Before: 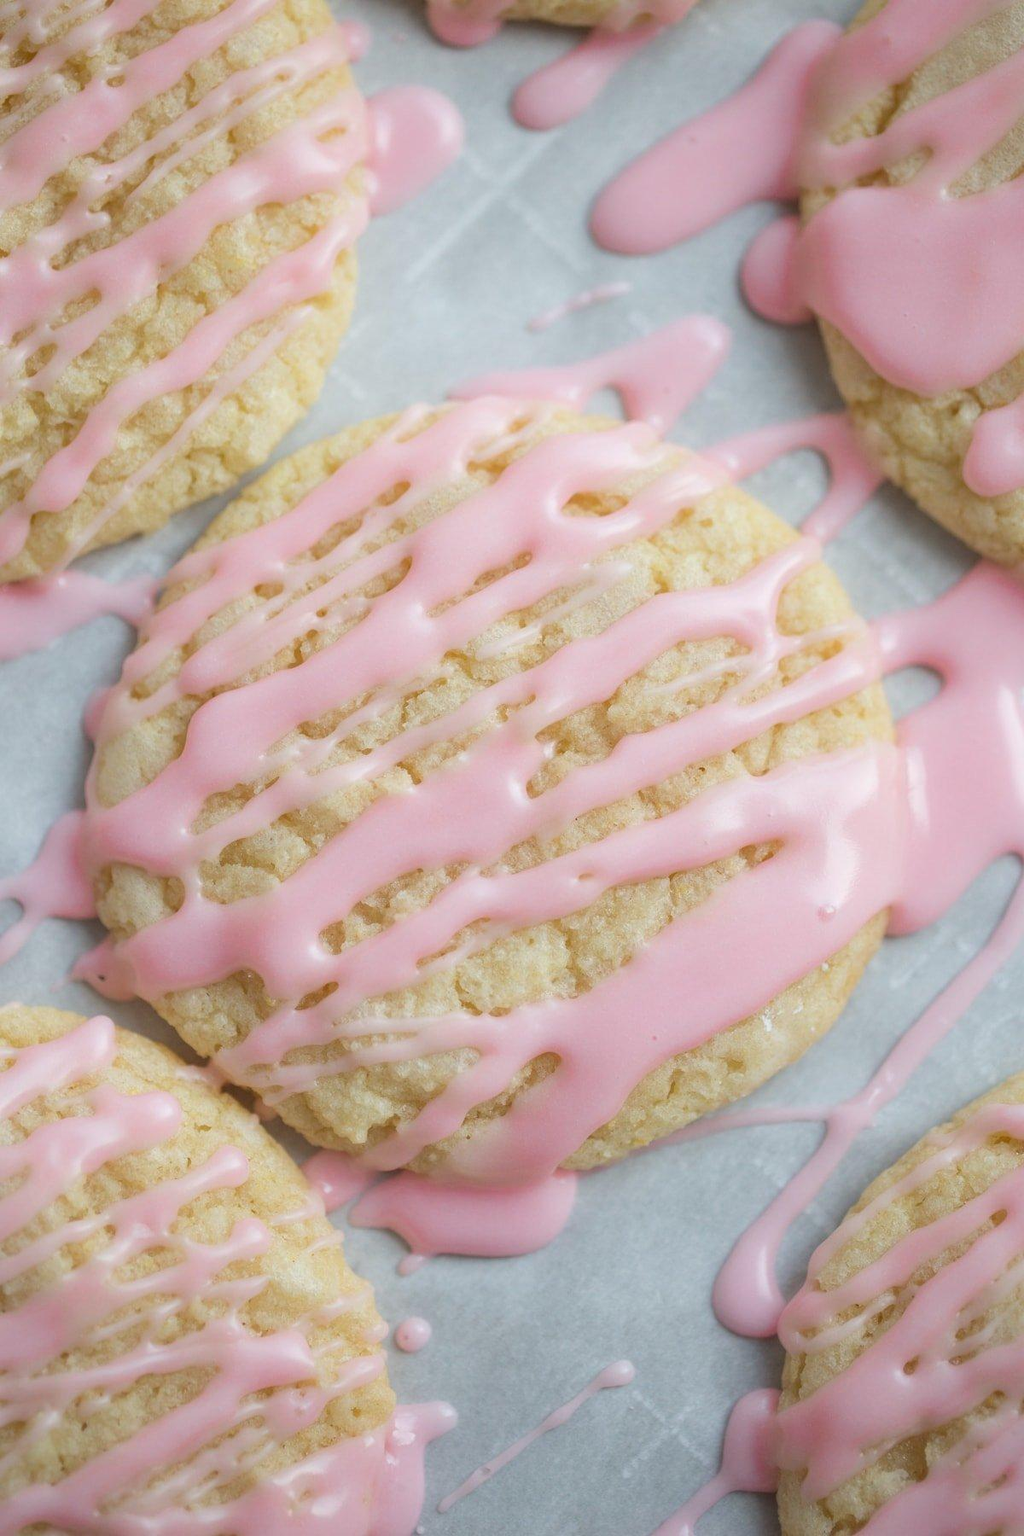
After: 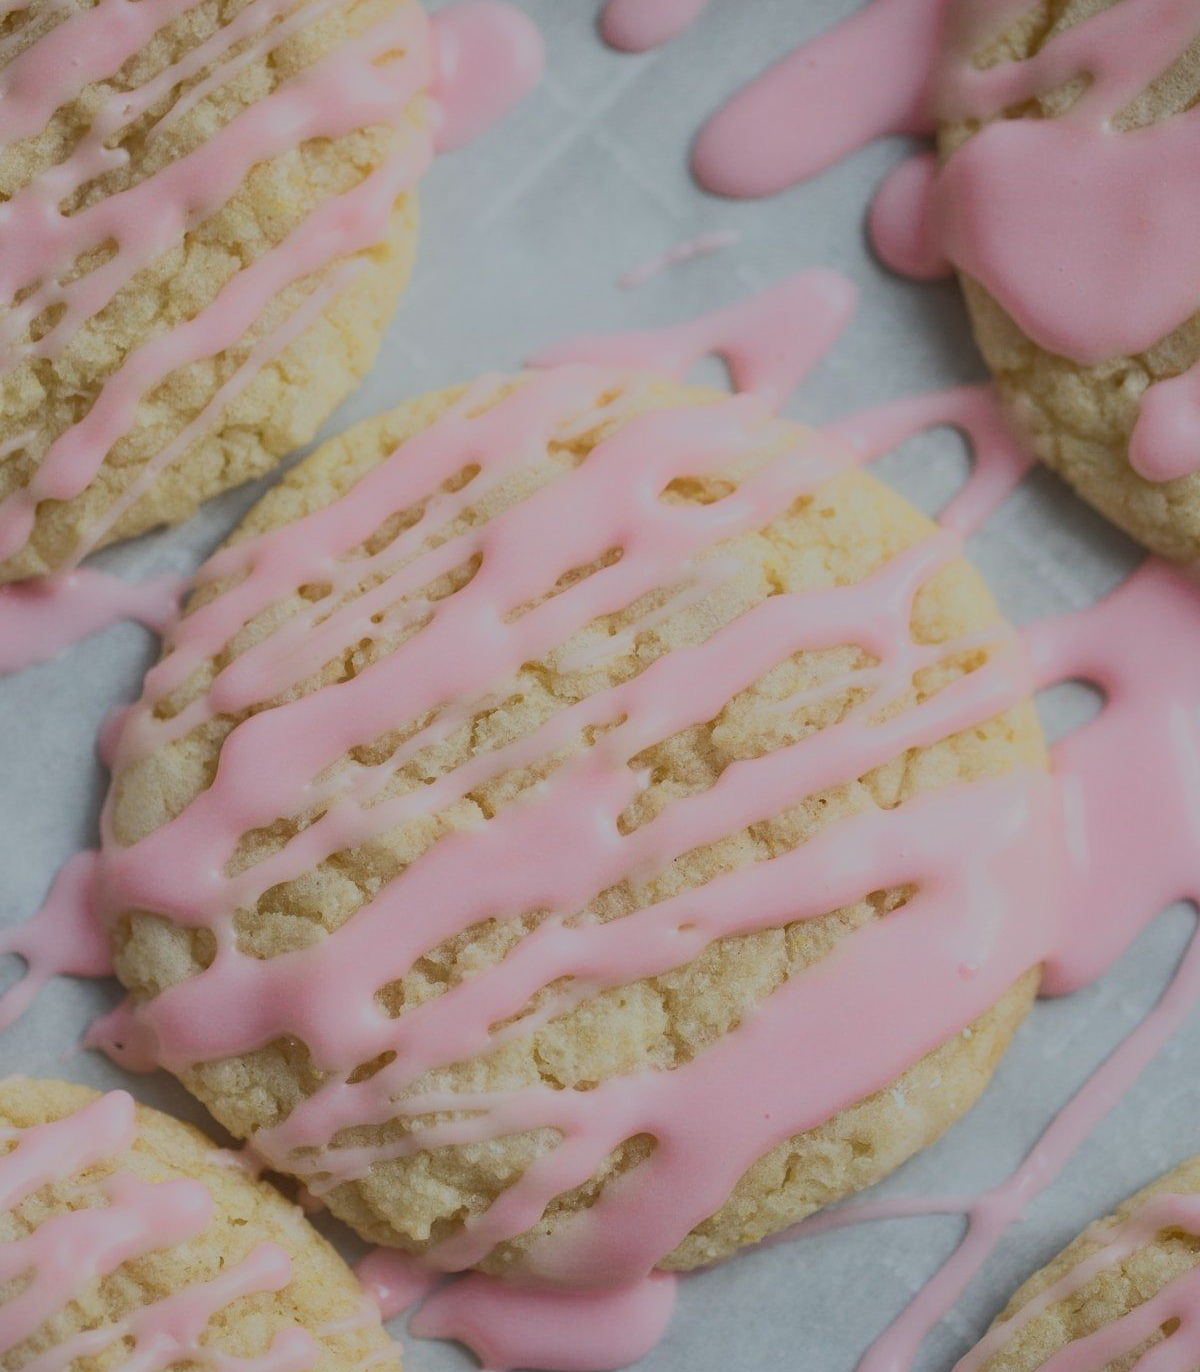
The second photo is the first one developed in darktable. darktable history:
tone equalizer: -8 EV -2 EV, -7 EV -1.99 EV, -6 EV -1.99 EV, -5 EV -1.98 EV, -4 EV -1.97 EV, -3 EV -1.98 EV, -2 EV -1.99 EV, -1 EV -1.62 EV, +0 EV -2 EV, edges refinement/feathering 500, mask exposure compensation -1.57 EV, preserve details no
crop: top 5.599%, bottom 17.943%
exposure: exposure 1.089 EV, compensate exposure bias true, compensate highlight preservation false
